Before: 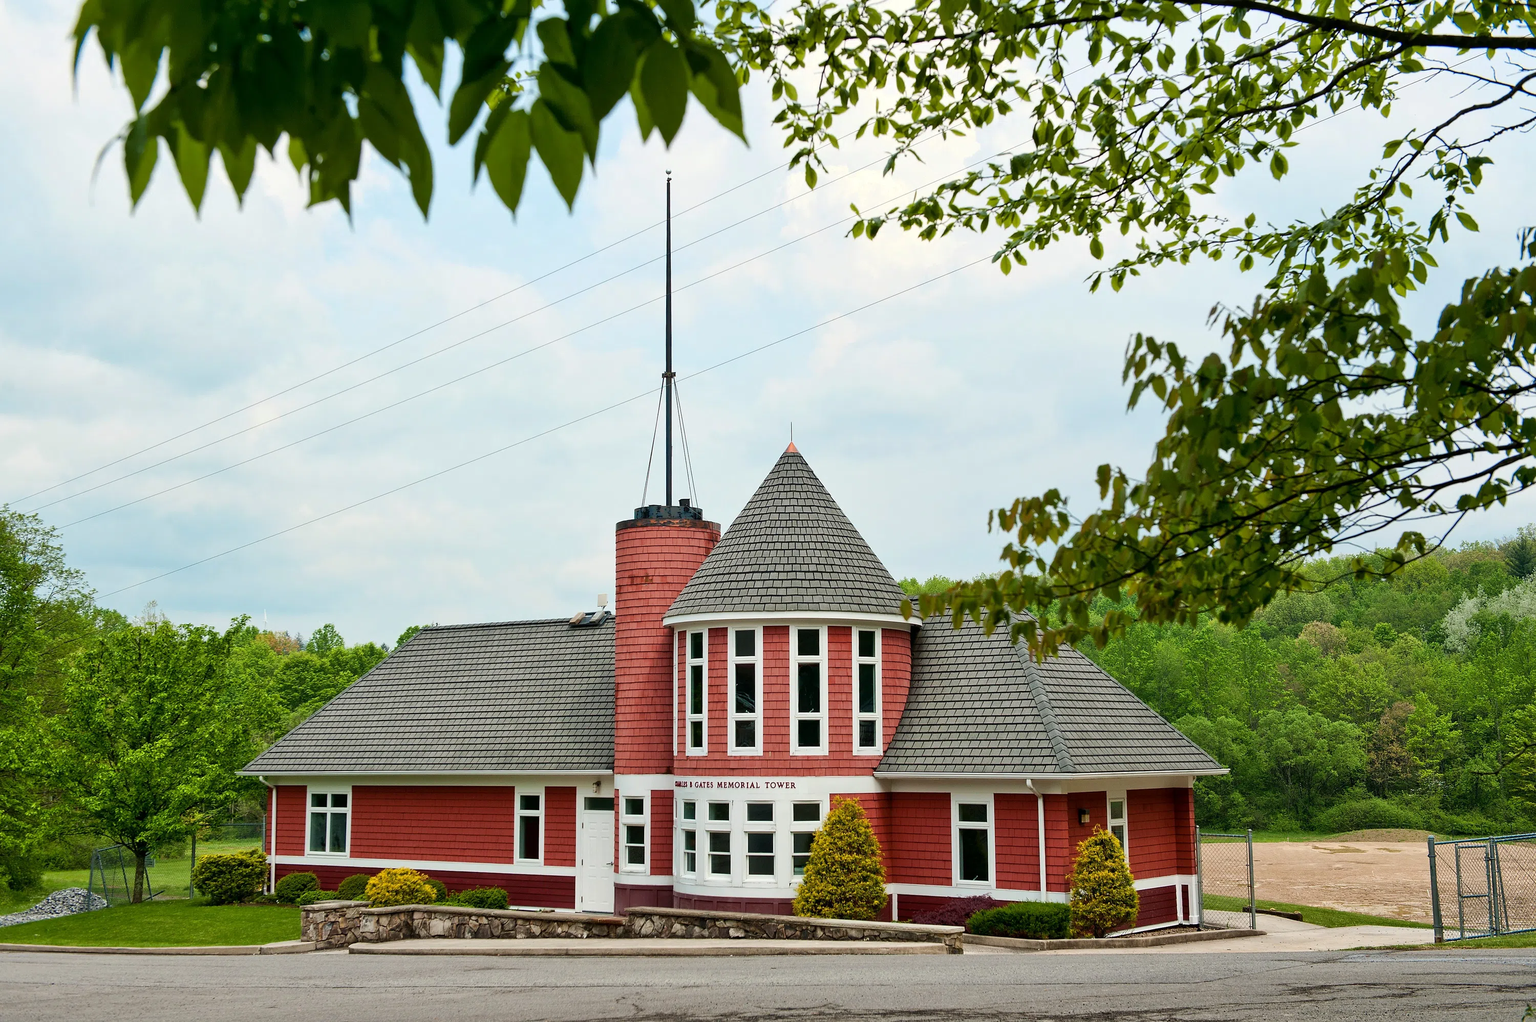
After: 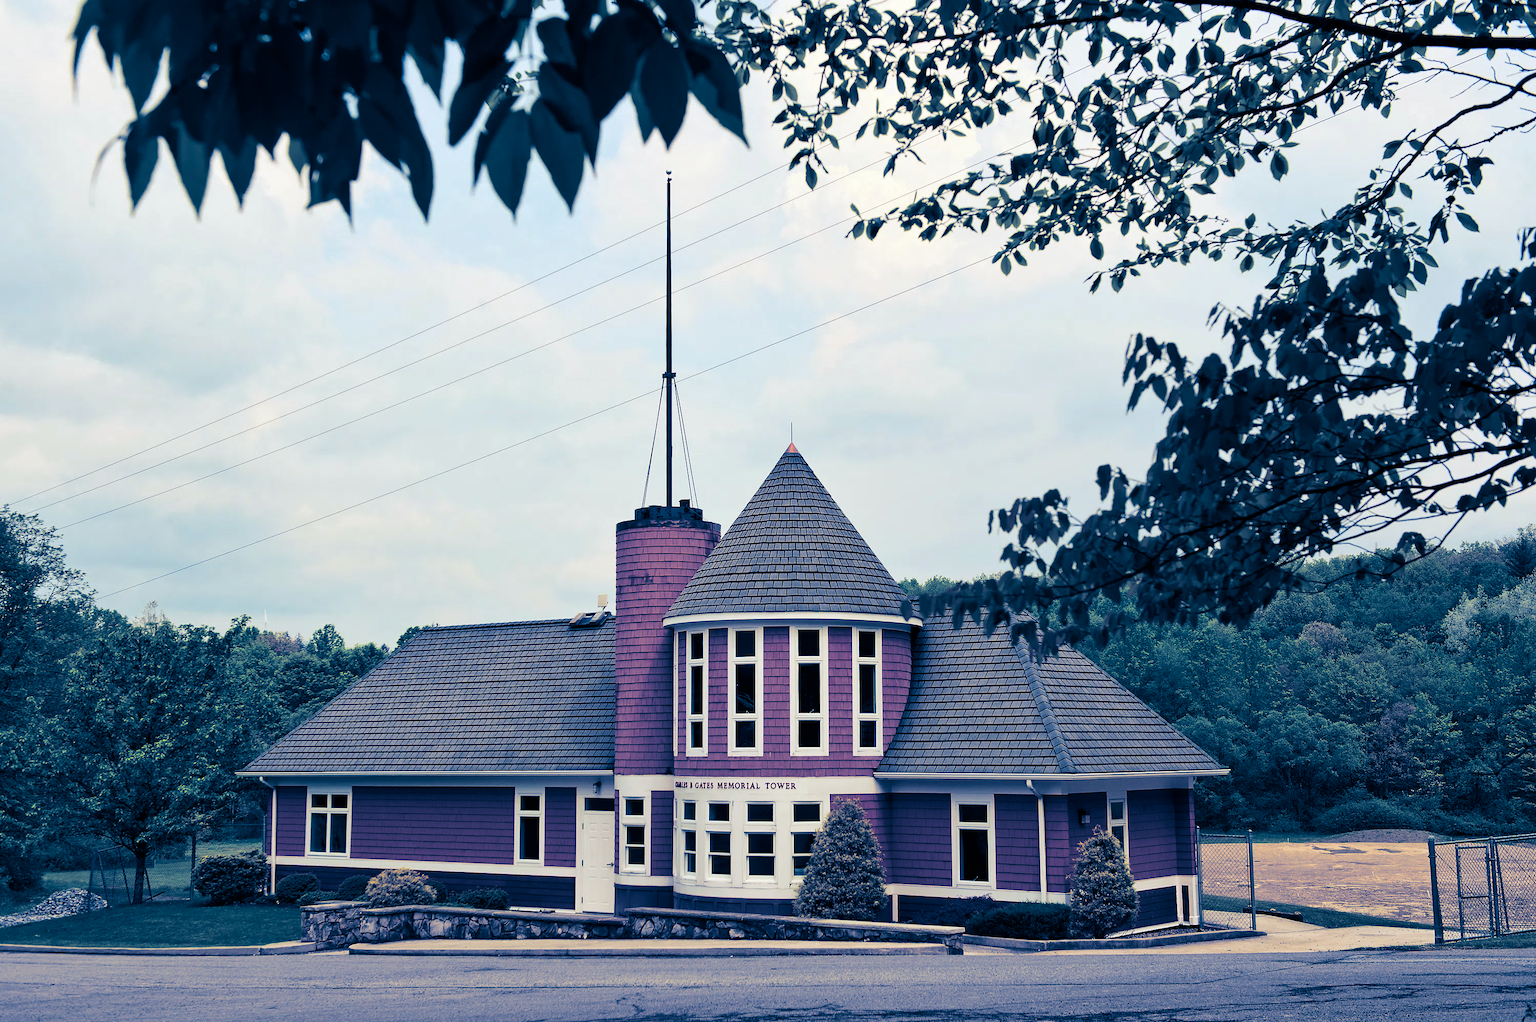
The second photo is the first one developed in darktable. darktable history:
rgb levels: mode RGB, independent channels, levels [[0, 0.5, 1], [0, 0.521, 1], [0, 0.536, 1]]
split-toning: shadows › hue 226.8°, shadows › saturation 1, highlights › saturation 0, balance -61.41
